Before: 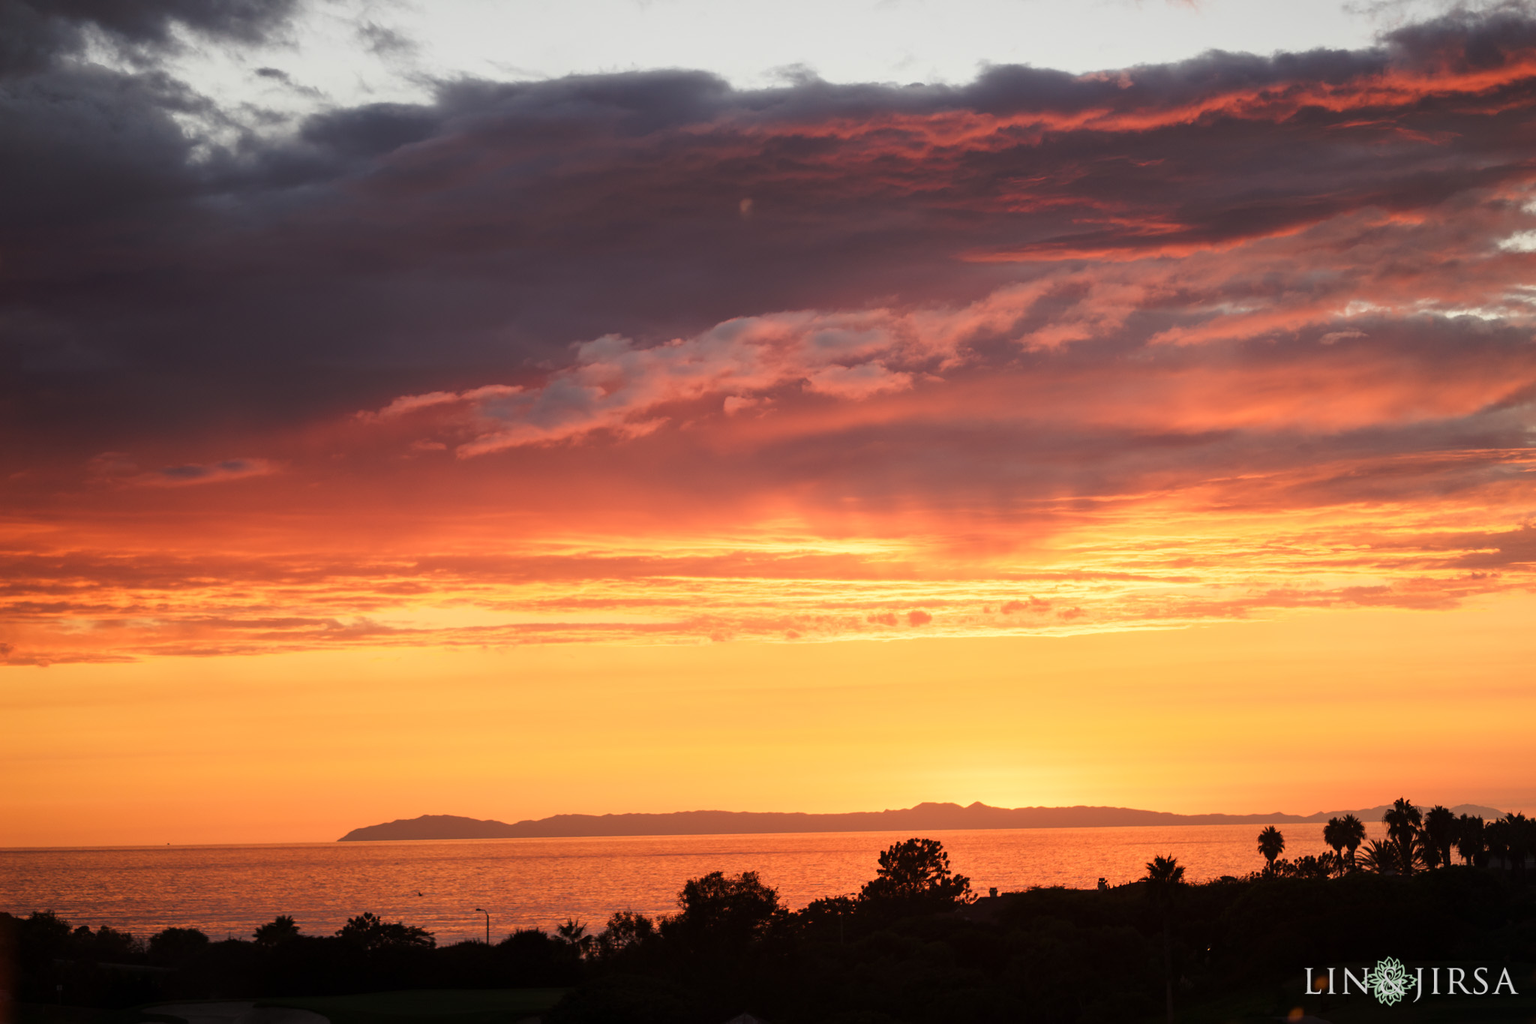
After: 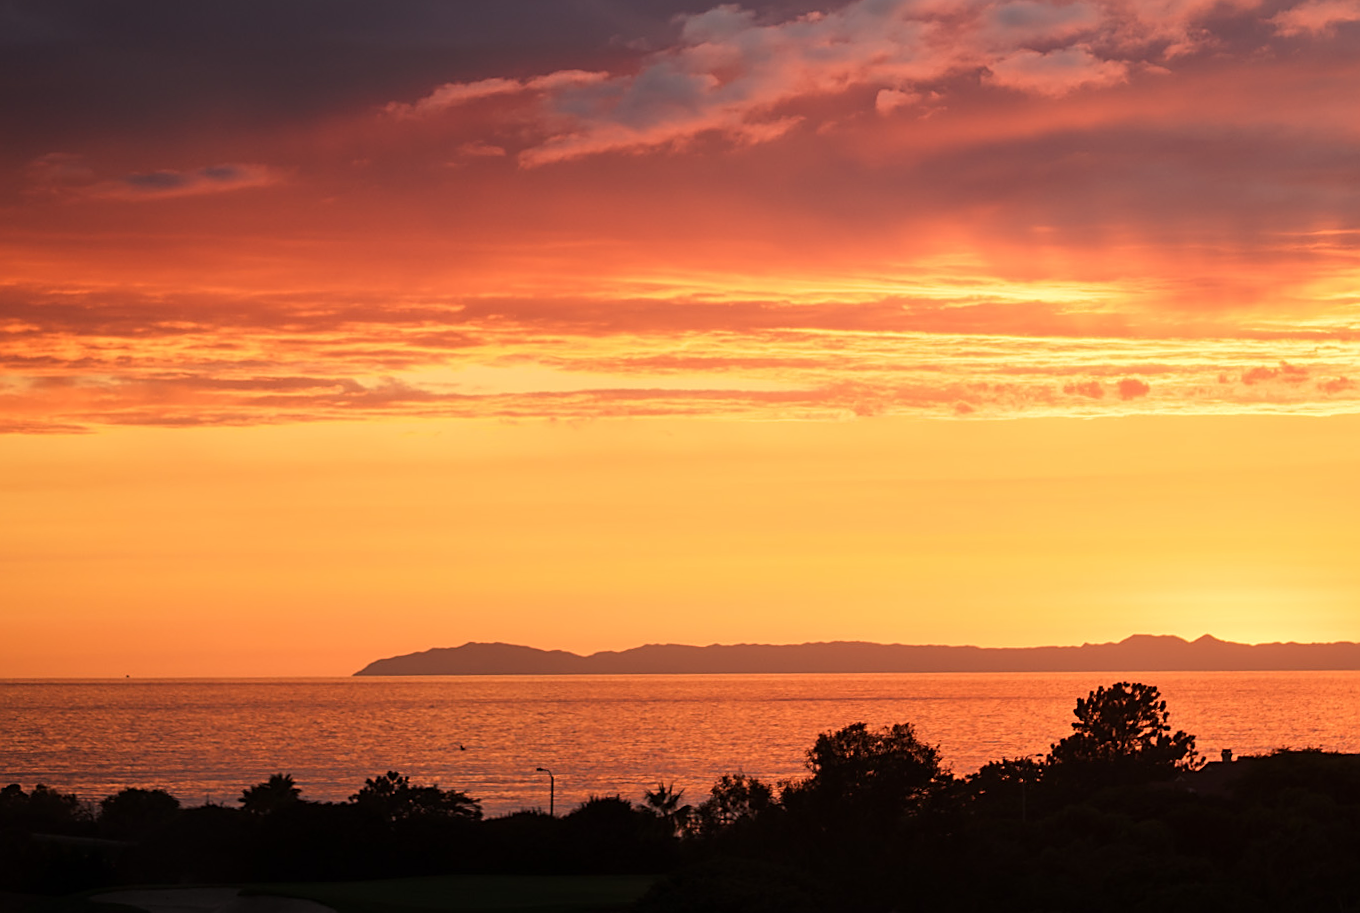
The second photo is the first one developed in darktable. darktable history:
crop and rotate: angle -0.763°, left 3.569%, top 31.744%, right 28.667%
sharpen: on, module defaults
